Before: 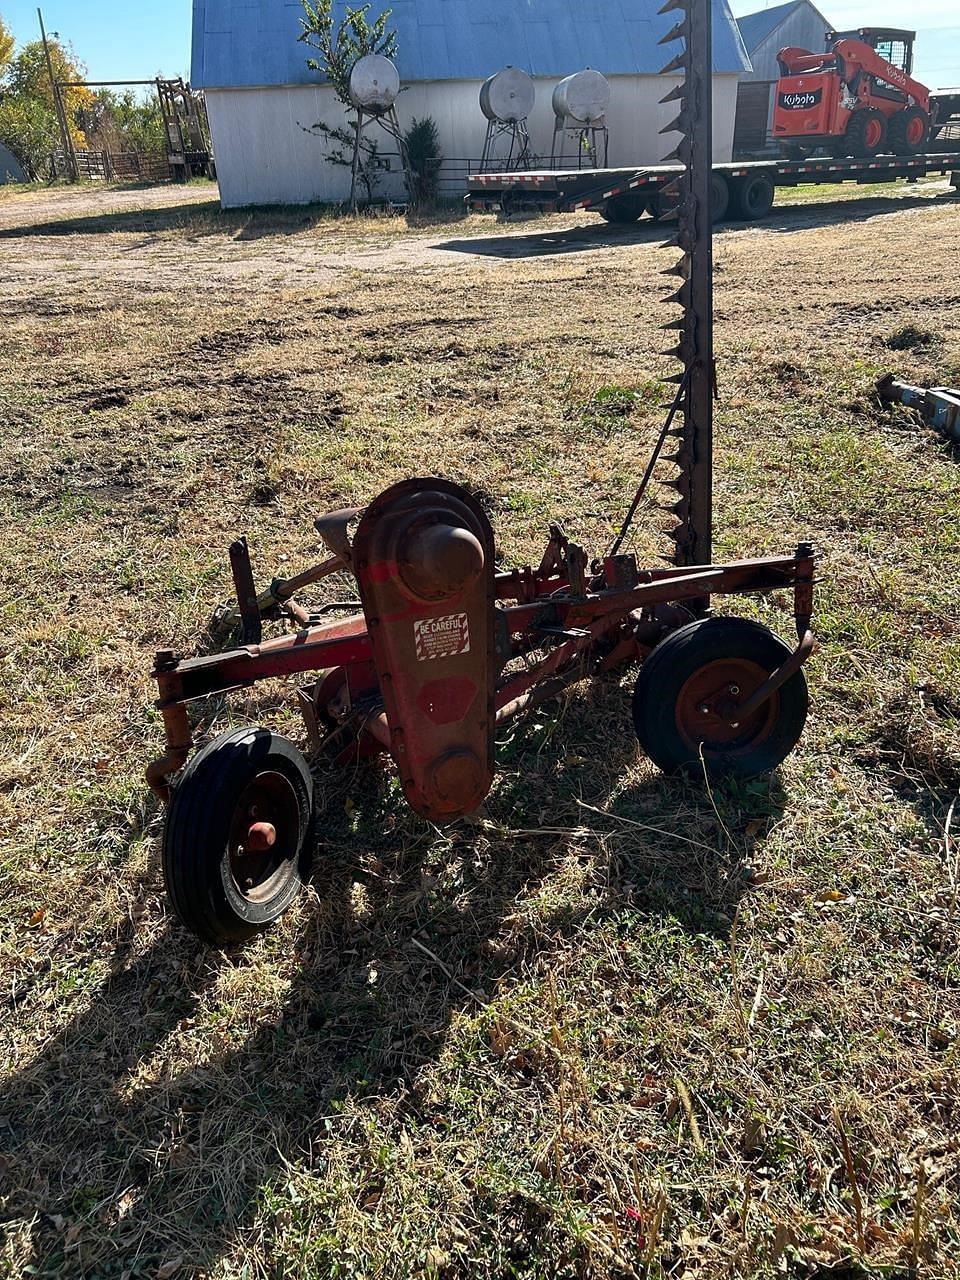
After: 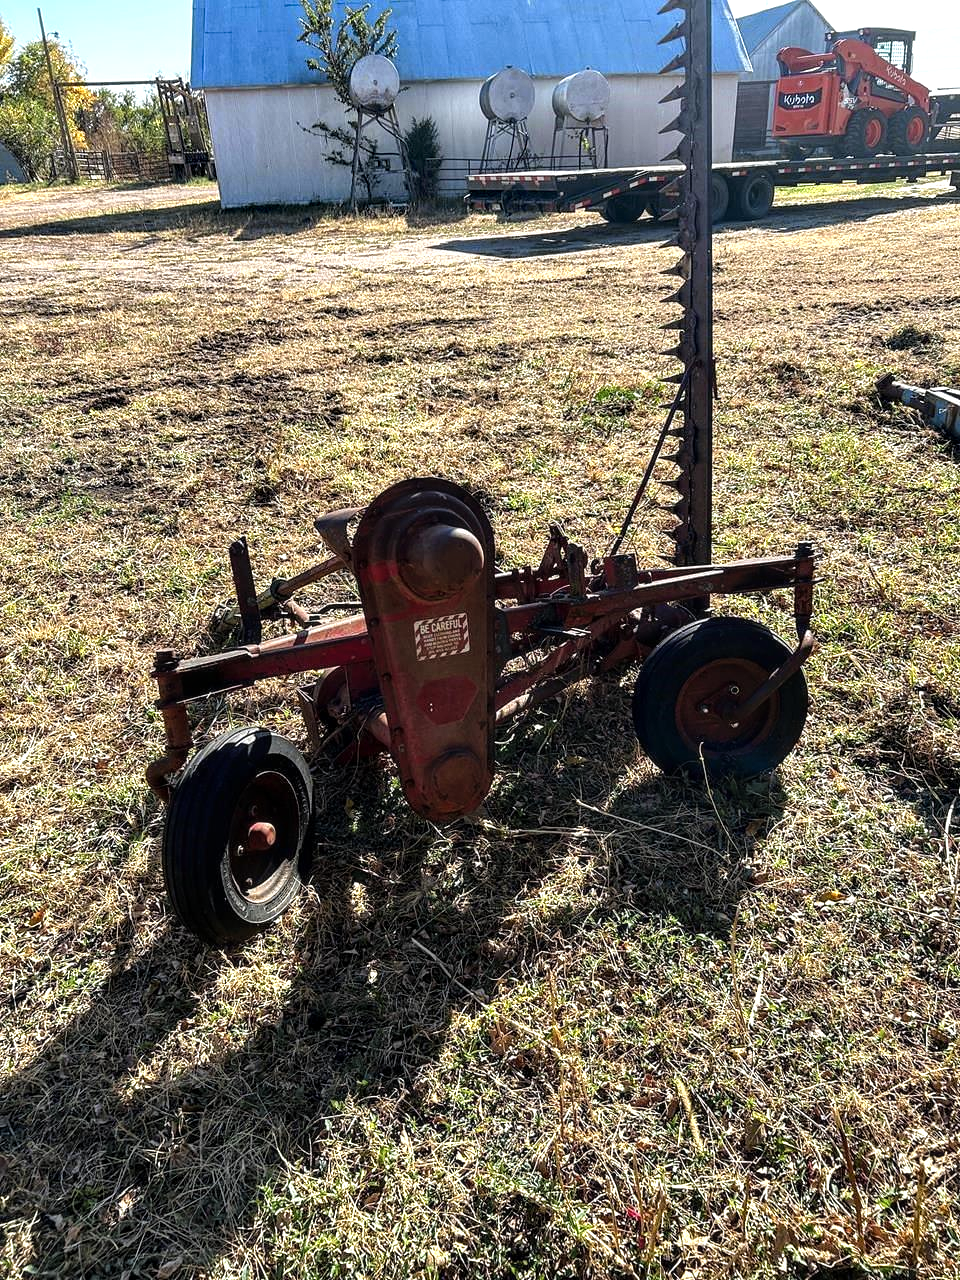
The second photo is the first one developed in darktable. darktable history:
local contrast: detail 130%
tone equalizer: -8 EV -0.42 EV, -7 EV -0.411 EV, -6 EV -0.319 EV, -5 EV -0.221 EV, -3 EV 0.23 EV, -2 EV 0.344 EV, -1 EV 0.367 EV, +0 EV 0.414 EV
color zones: curves: ch0 [(0, 0.485) (0.178, 0.476) (0.261, 0.623) (0.411, 0.403) (0.708, 0.603) (0.934, 0.412)]; ch1 [(0.003, 0.485) (0.149, 0.496) (0.229, 0.584) (0.326, 0.551) (0.484, 0.262) (0.757, 0.643)]
